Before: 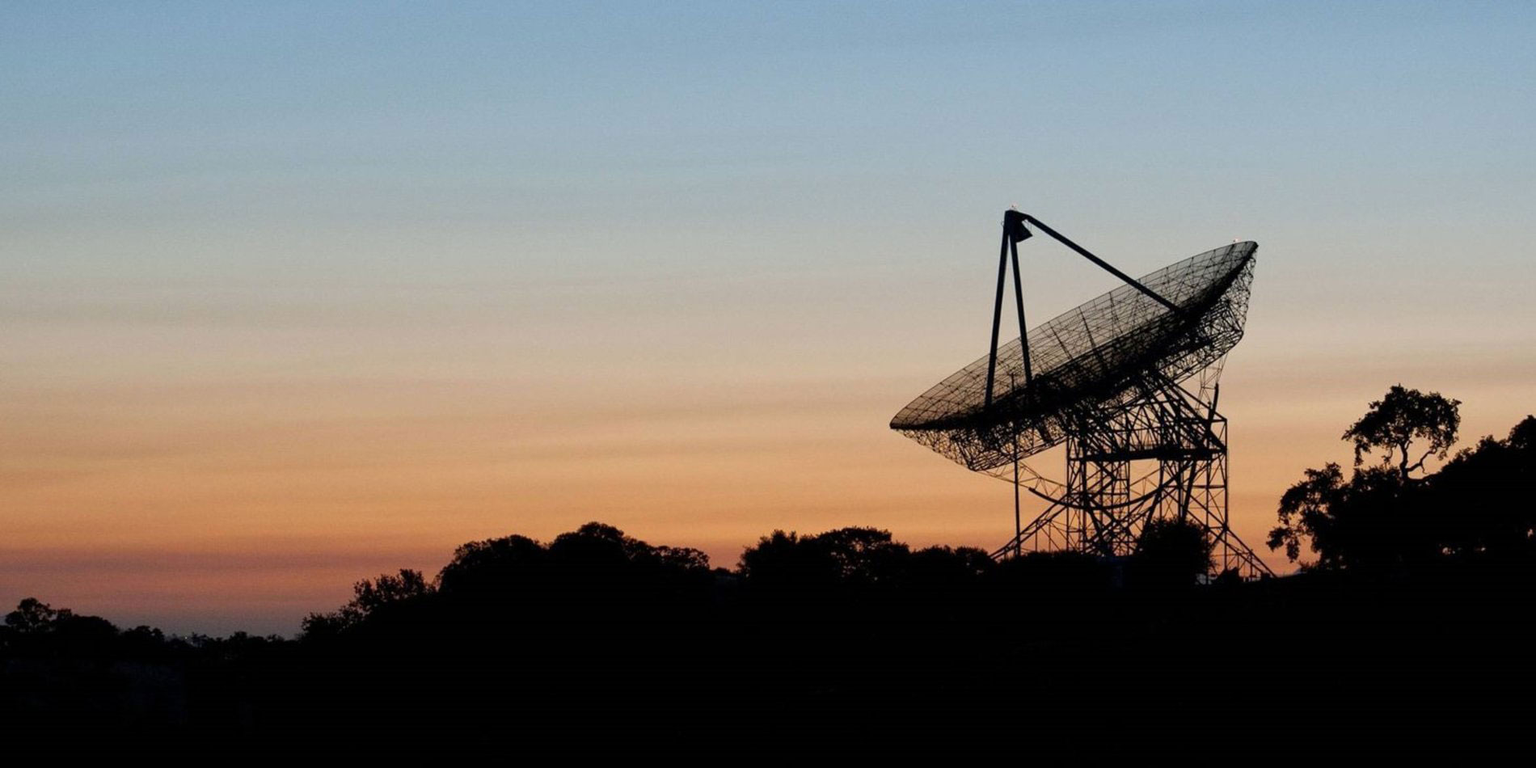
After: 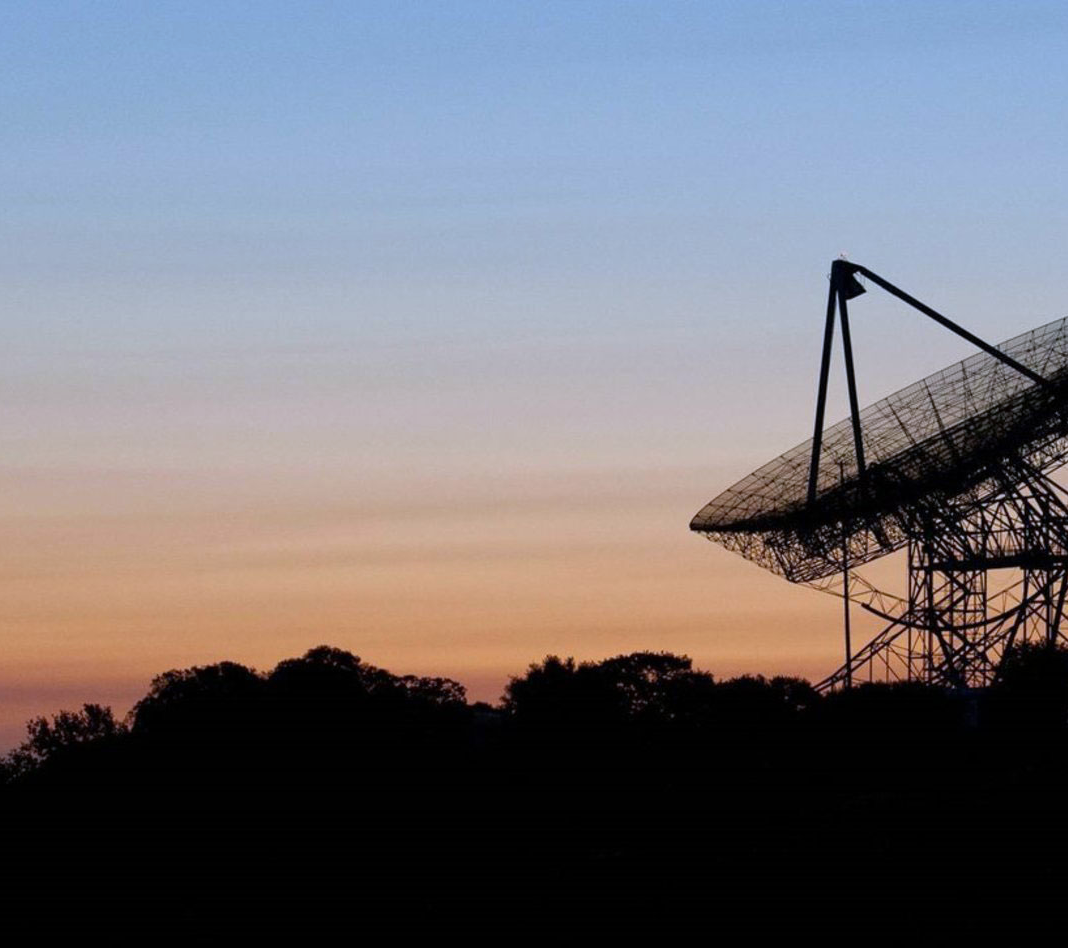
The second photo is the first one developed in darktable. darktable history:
crop: left 21.674%, right 22.086%
white balance: red 0.967, blue 1.119, emerald 0.756
